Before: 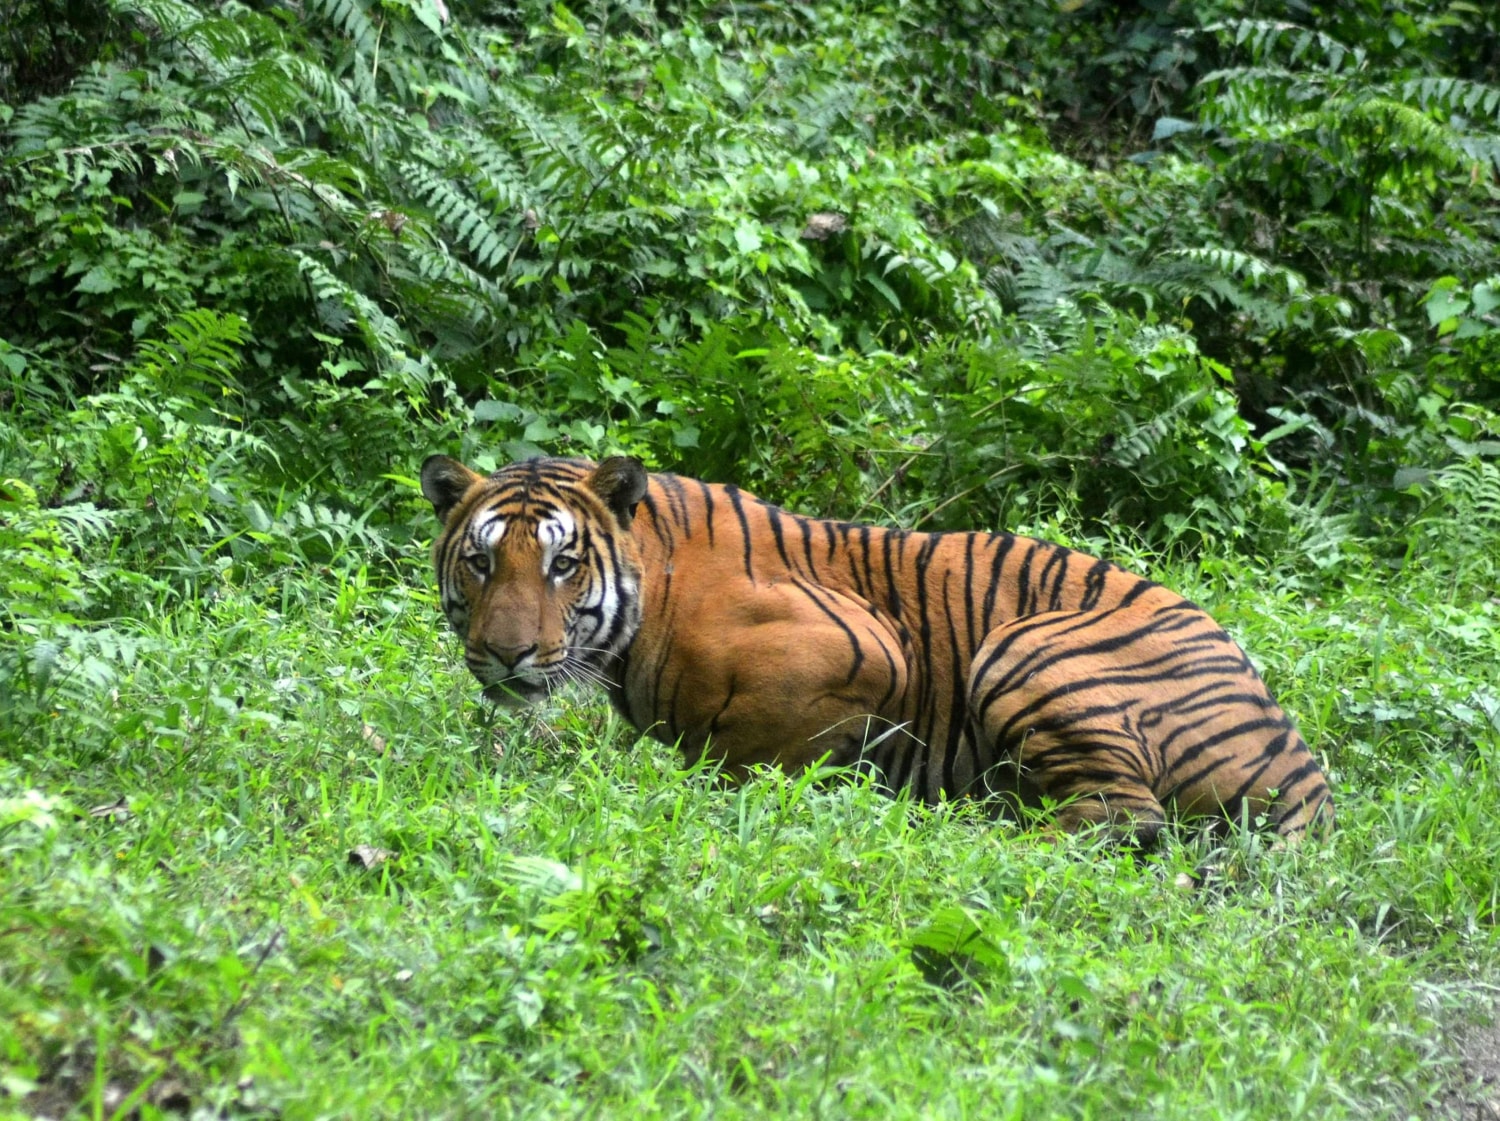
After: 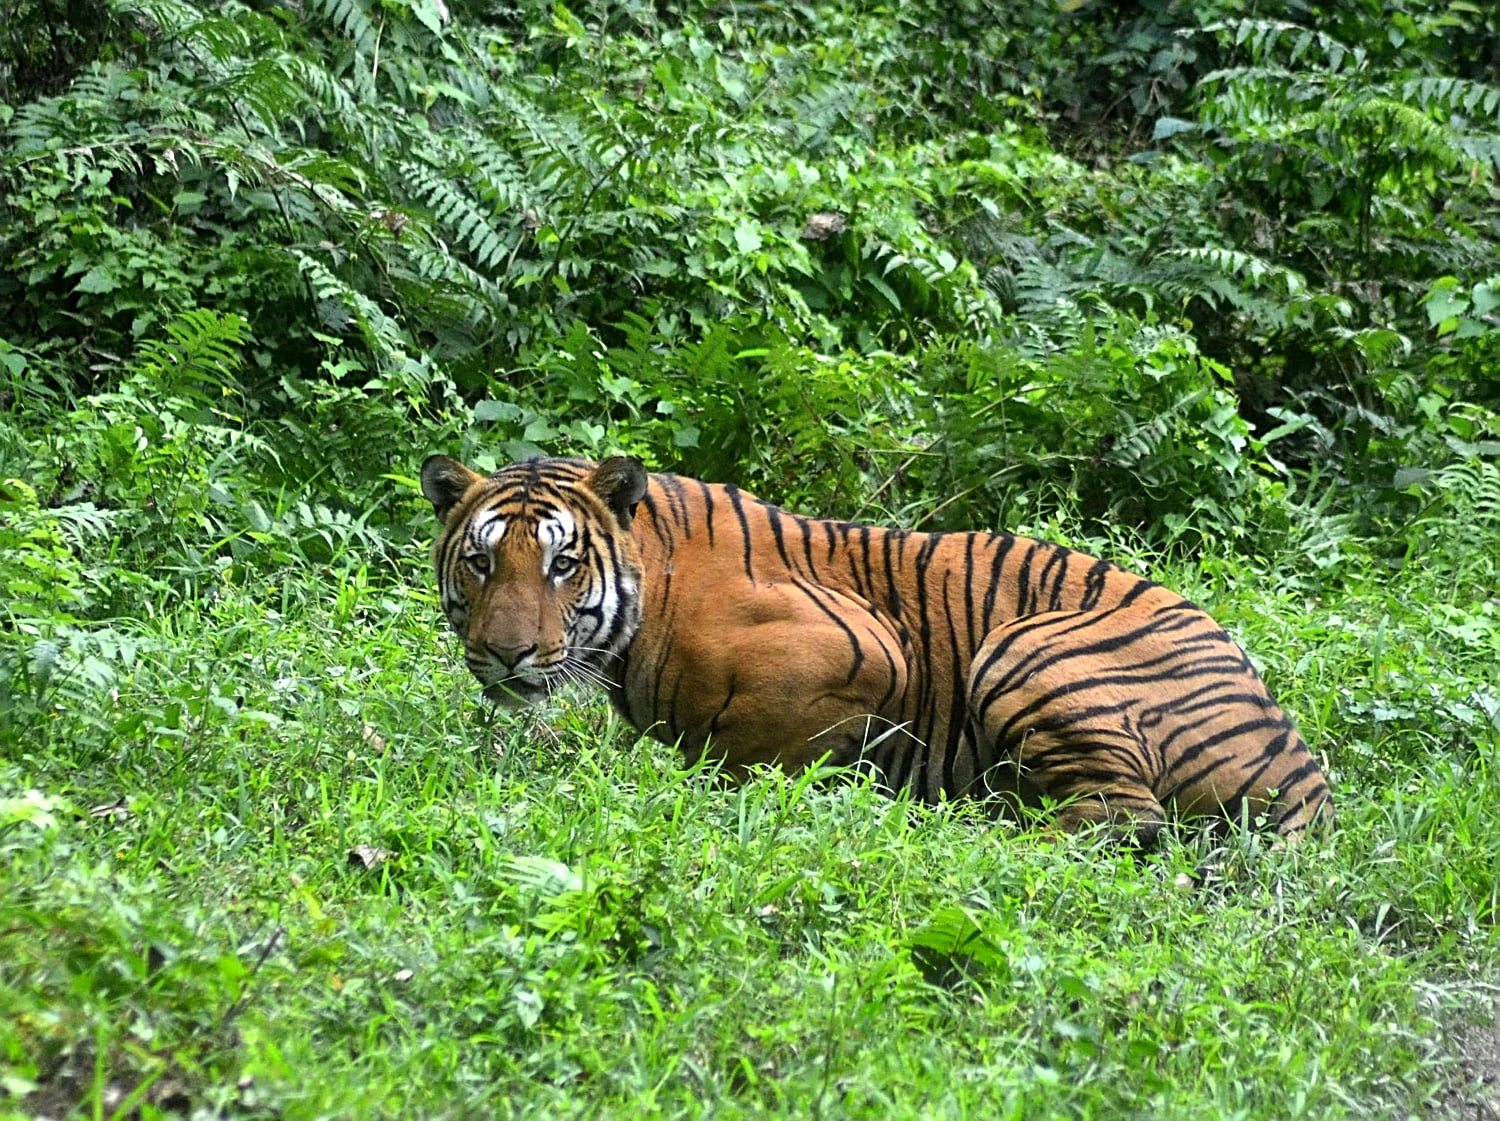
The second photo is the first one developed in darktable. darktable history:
sharpen: amount 0.734
shadows and highlights: shadows 52.86, soften with gaussian
